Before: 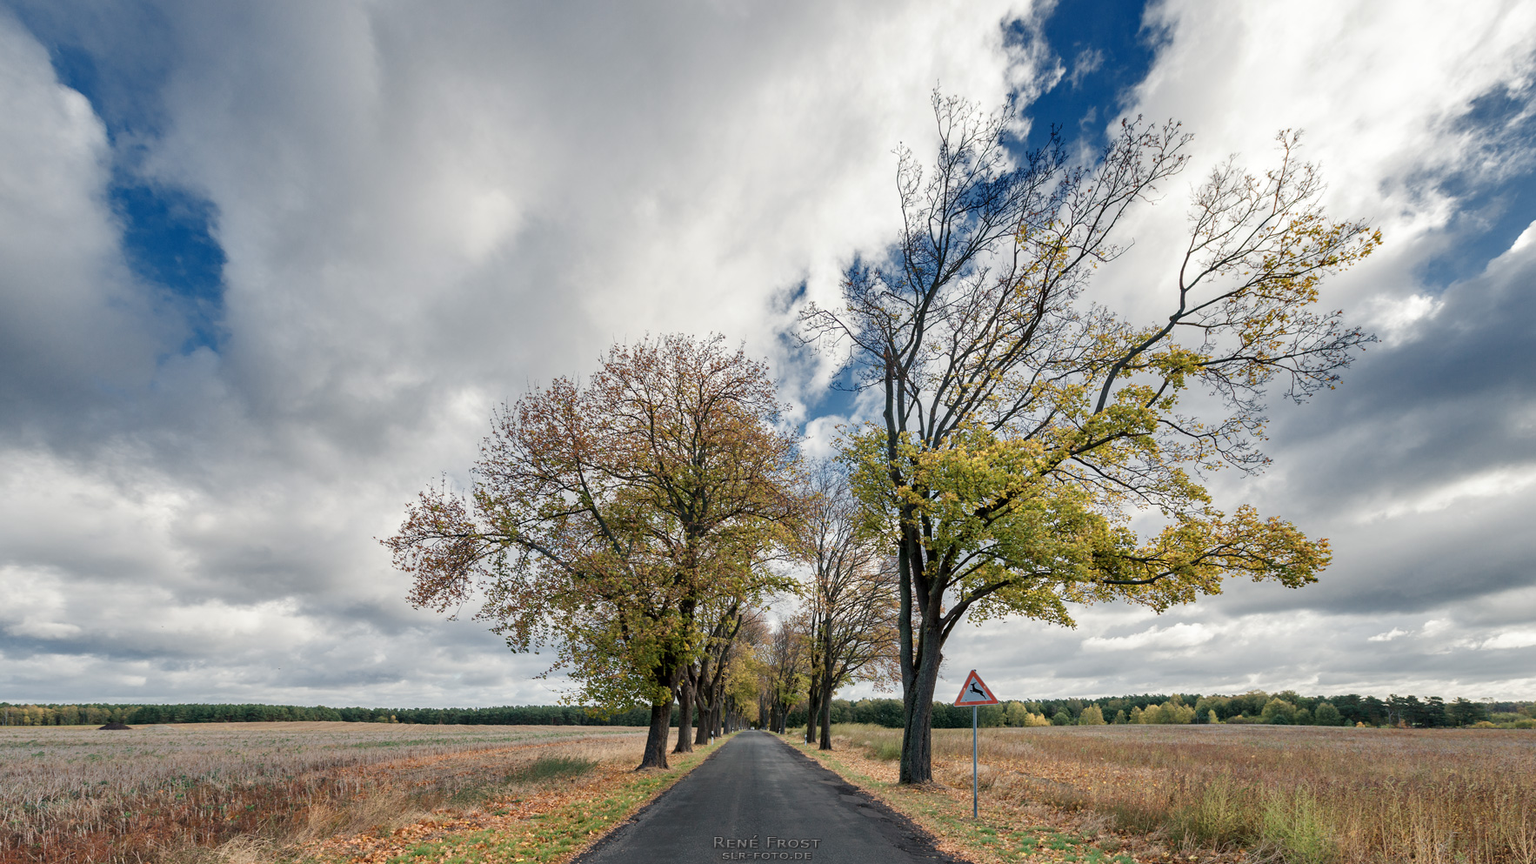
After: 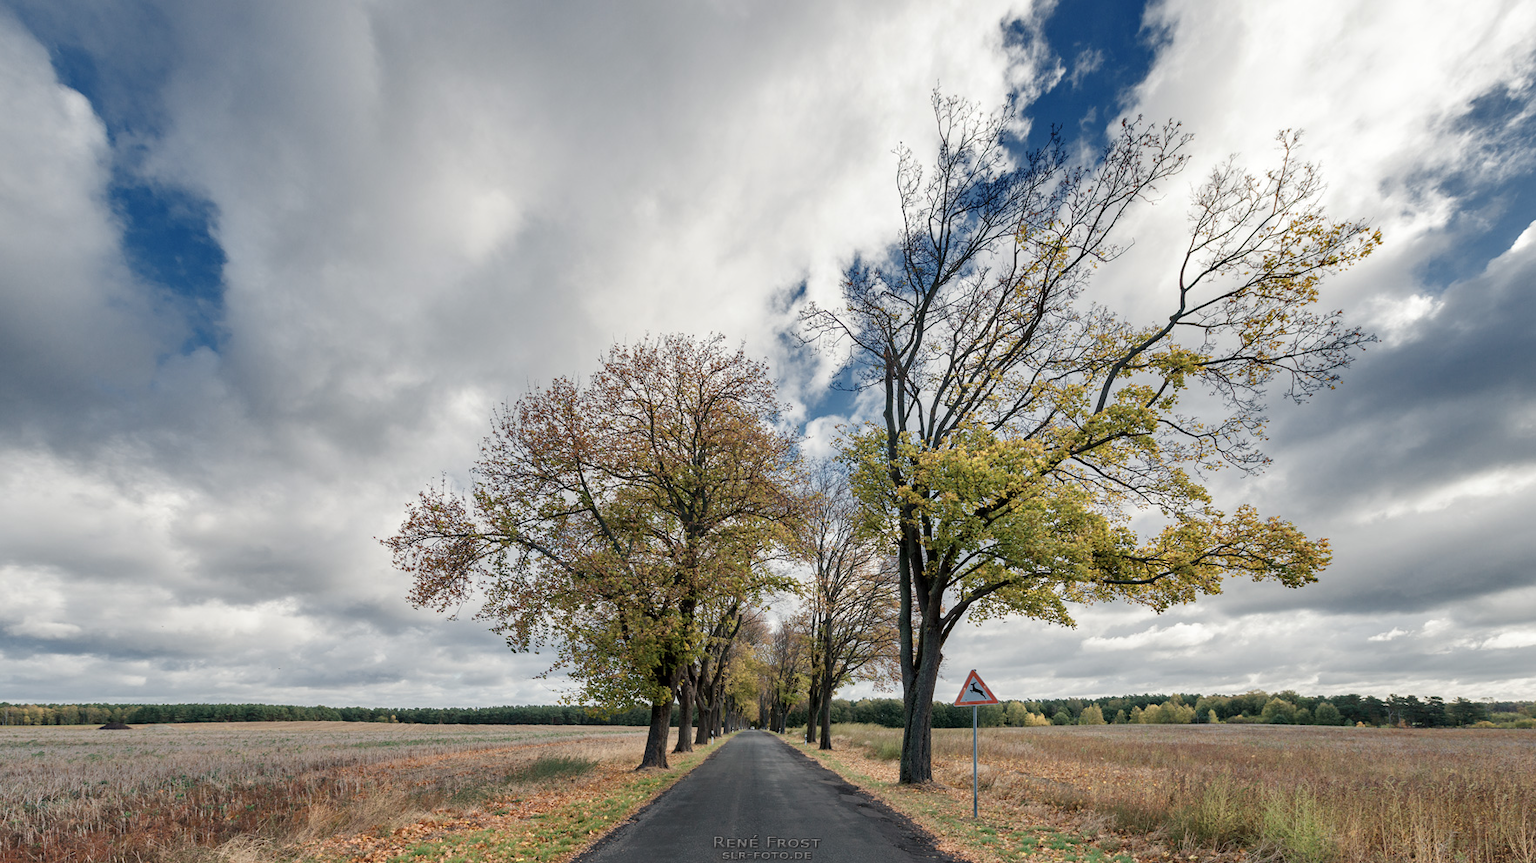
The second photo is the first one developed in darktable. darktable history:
contrast brightness saturation: saturation -0.1
